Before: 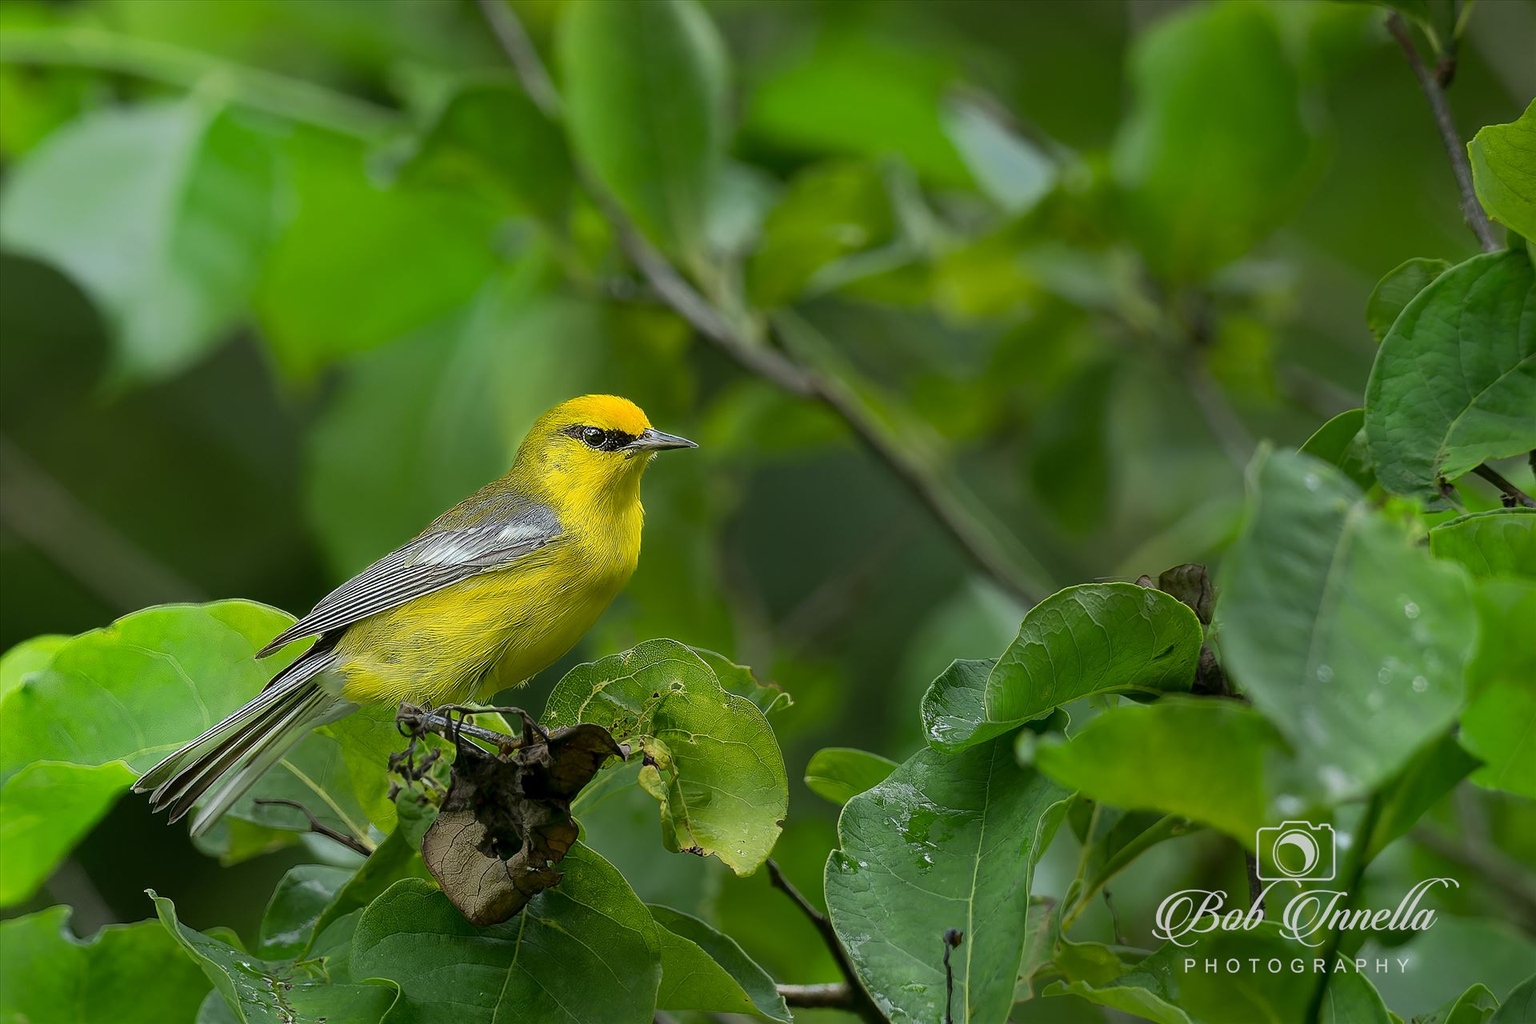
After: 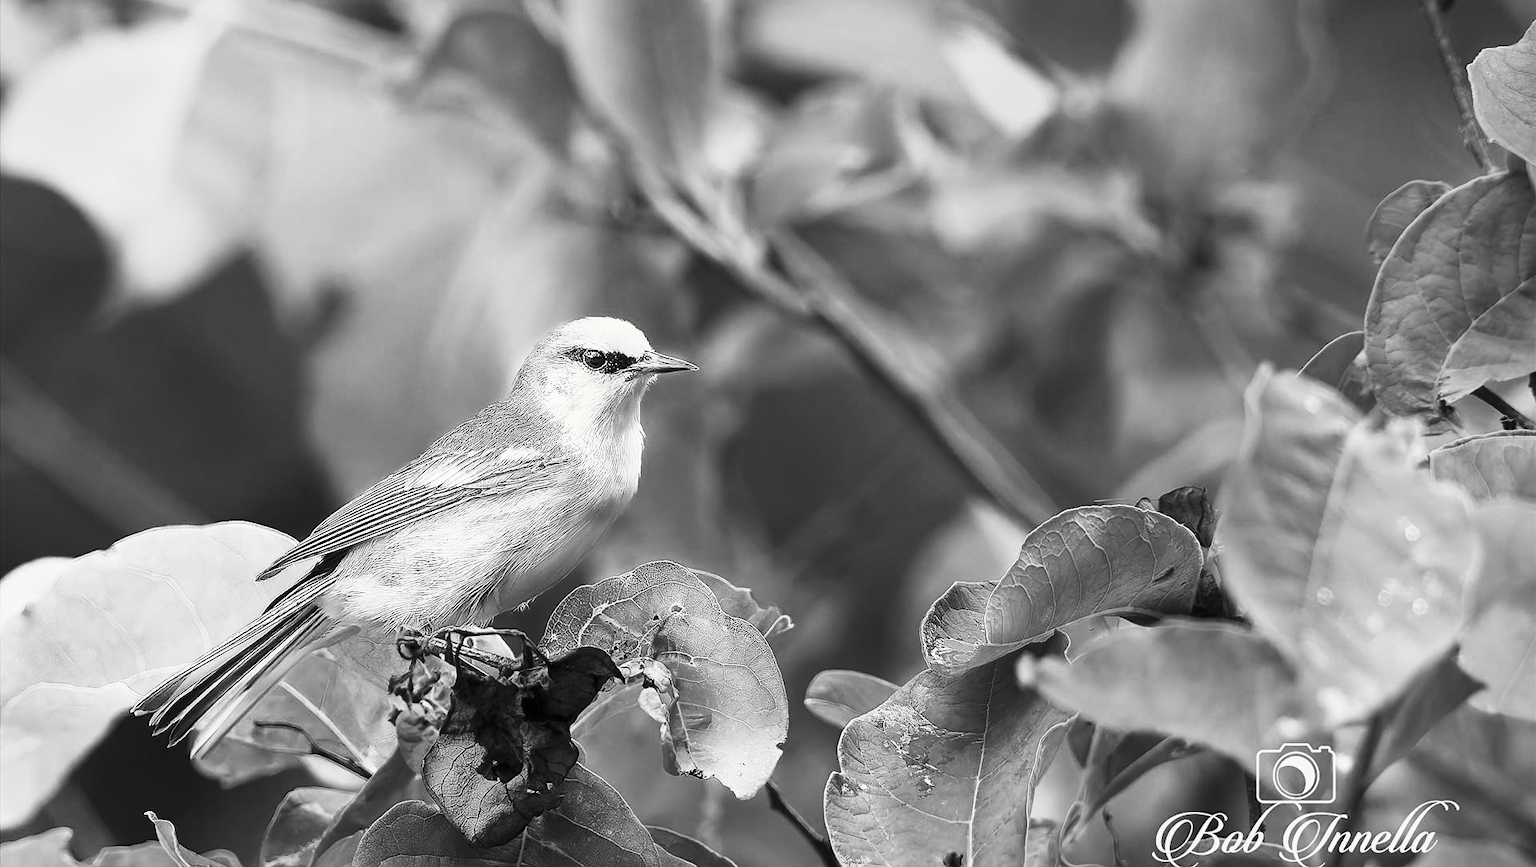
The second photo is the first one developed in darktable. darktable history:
tone curve: curves: ch0 [(0, 0.003) (0.117, 0.101) (0.257, 0.246) (0.408, 0.432) (0.611, 0.653) (0.824, 0.846) (1, 1)]; ch1 [(0, 0) (0.227, 0.197) (0.405, 0.421) (0.501, 0.501) (0.522, 0.53) (0.563, 0.572) (0.589, 0.611) (0.699, 0.709) (0.976, 0.992)]; ch2 [(0, 0) (0.208, 0.176) (0.377, 0.38) (0.5, 0.5) (0.537, 0.534) (0.571, 0.576) (0.681, 0.746) (1, 1)], preserve colors none
crop: top 7.606%, bottom 7.681%
contrast brightness saturation: contrast 0.518, brightness 0.464, saturation -0.983
